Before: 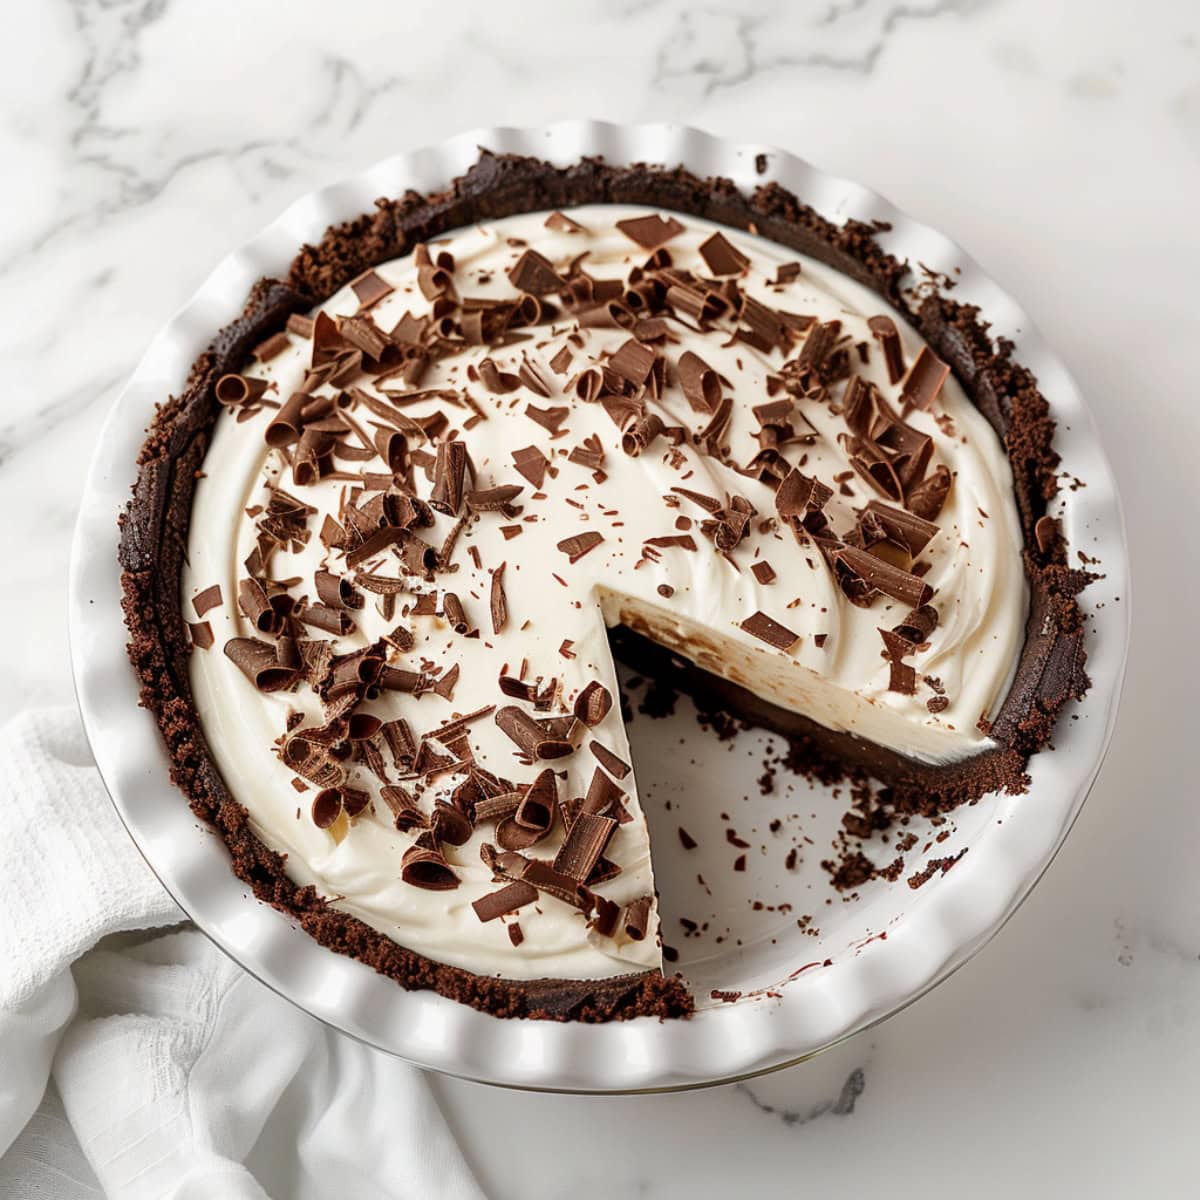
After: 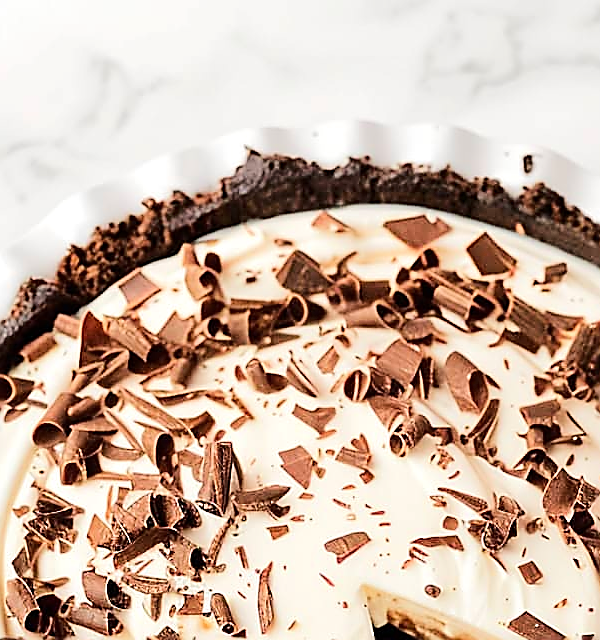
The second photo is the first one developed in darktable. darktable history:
sharpen: radius 1.417, amount 1.242, threshold 0.617
crop: left 19.464%, right 30.489%, bottom 46.6%
tone equalizer: -7 EV 0.163 EV, -6 EV 0.568 EV, -5 EV 1.18 EV, -4 EV 1.33 EV, -3 EV 1.16 EV, -2 EV 0.6 EV, -1 EV 0.154 EV, edges refinement/feathering 500, mask exposure compensation -1.57 EV, preserve details no
color zones: curves: ch2 [(0, 0.5) (0.143, 0.5) (0.286, 0.489) (0.415, 0.421) (0.571, 0.5) (0.714, 0.5) (0.857, 0.5) (1, 0.5)]
